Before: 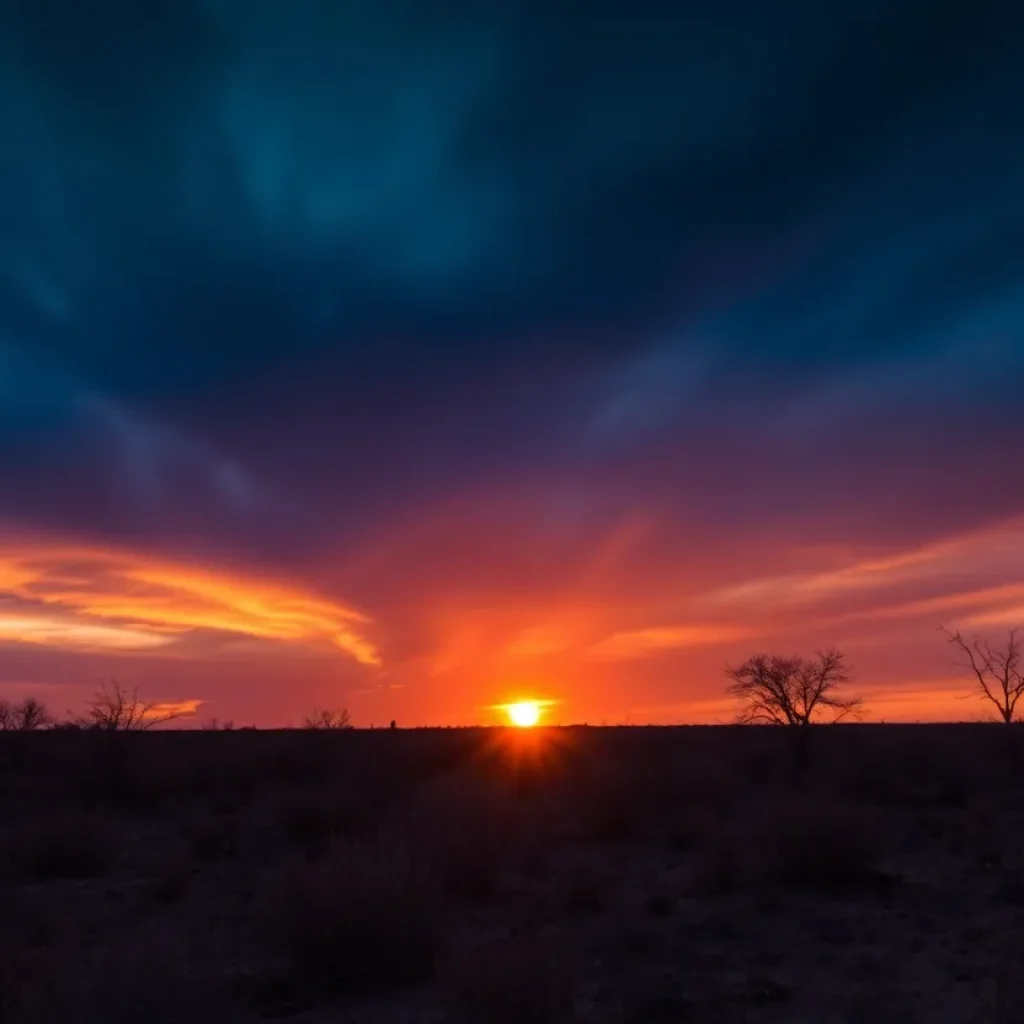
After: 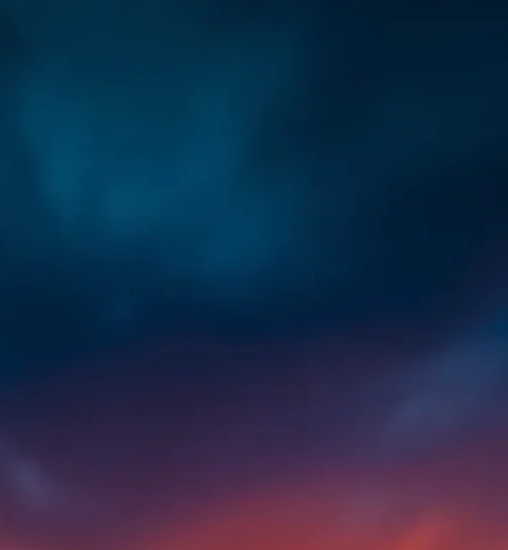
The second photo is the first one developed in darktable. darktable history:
crop: left 19.883%, right 30.487%, bottom 46.209%
